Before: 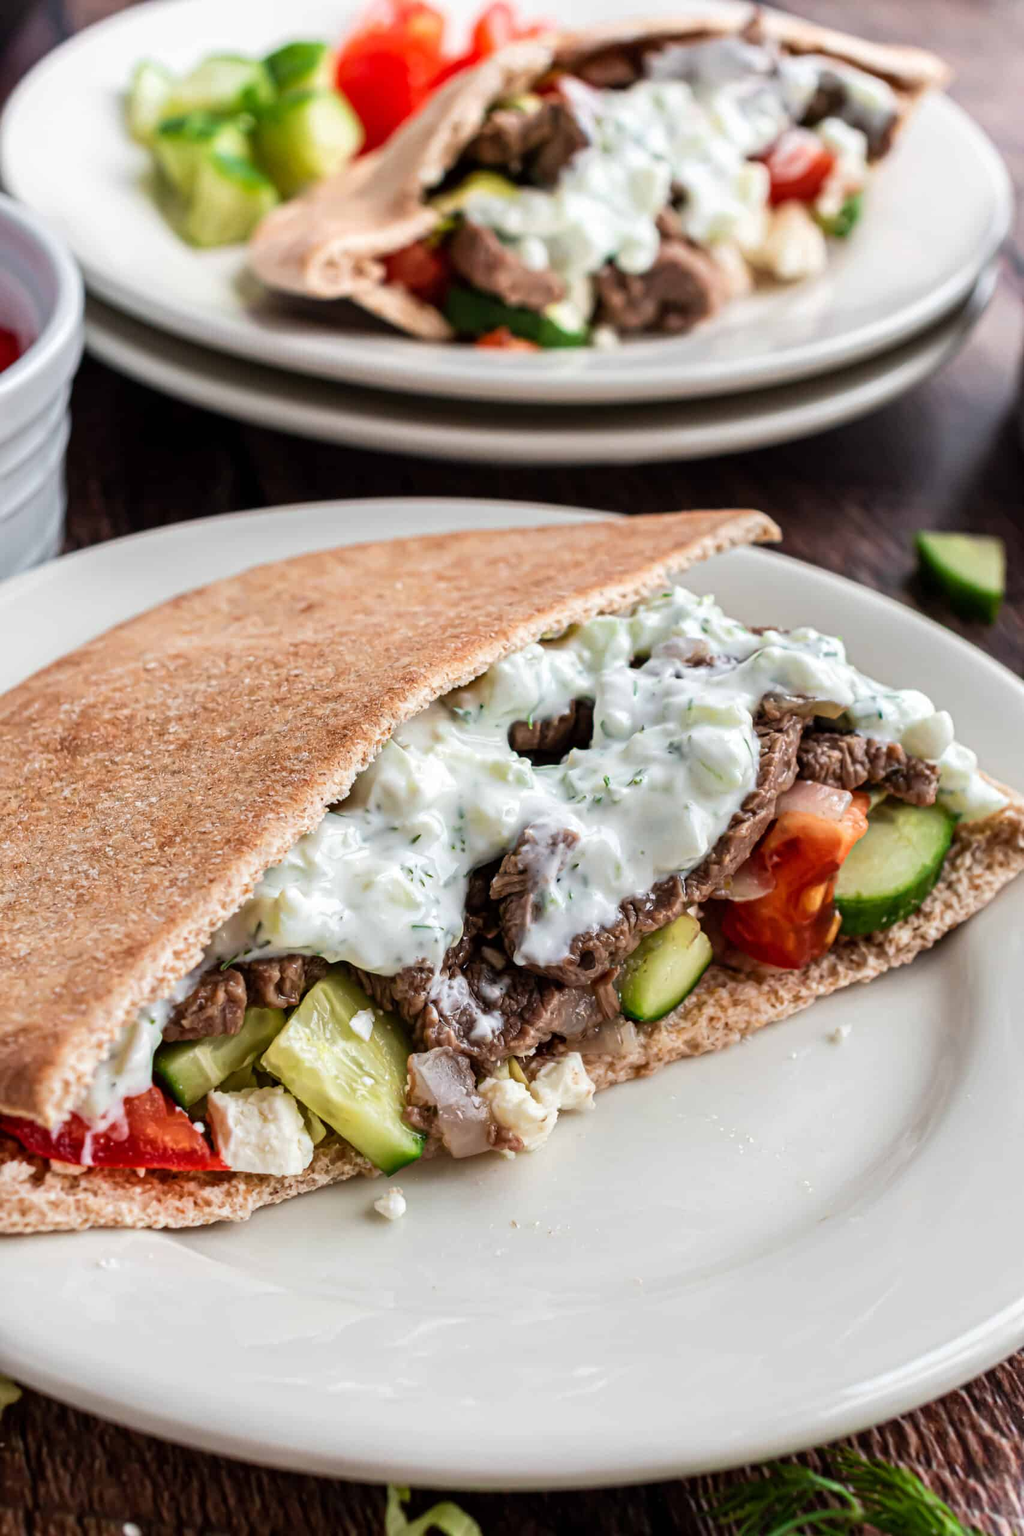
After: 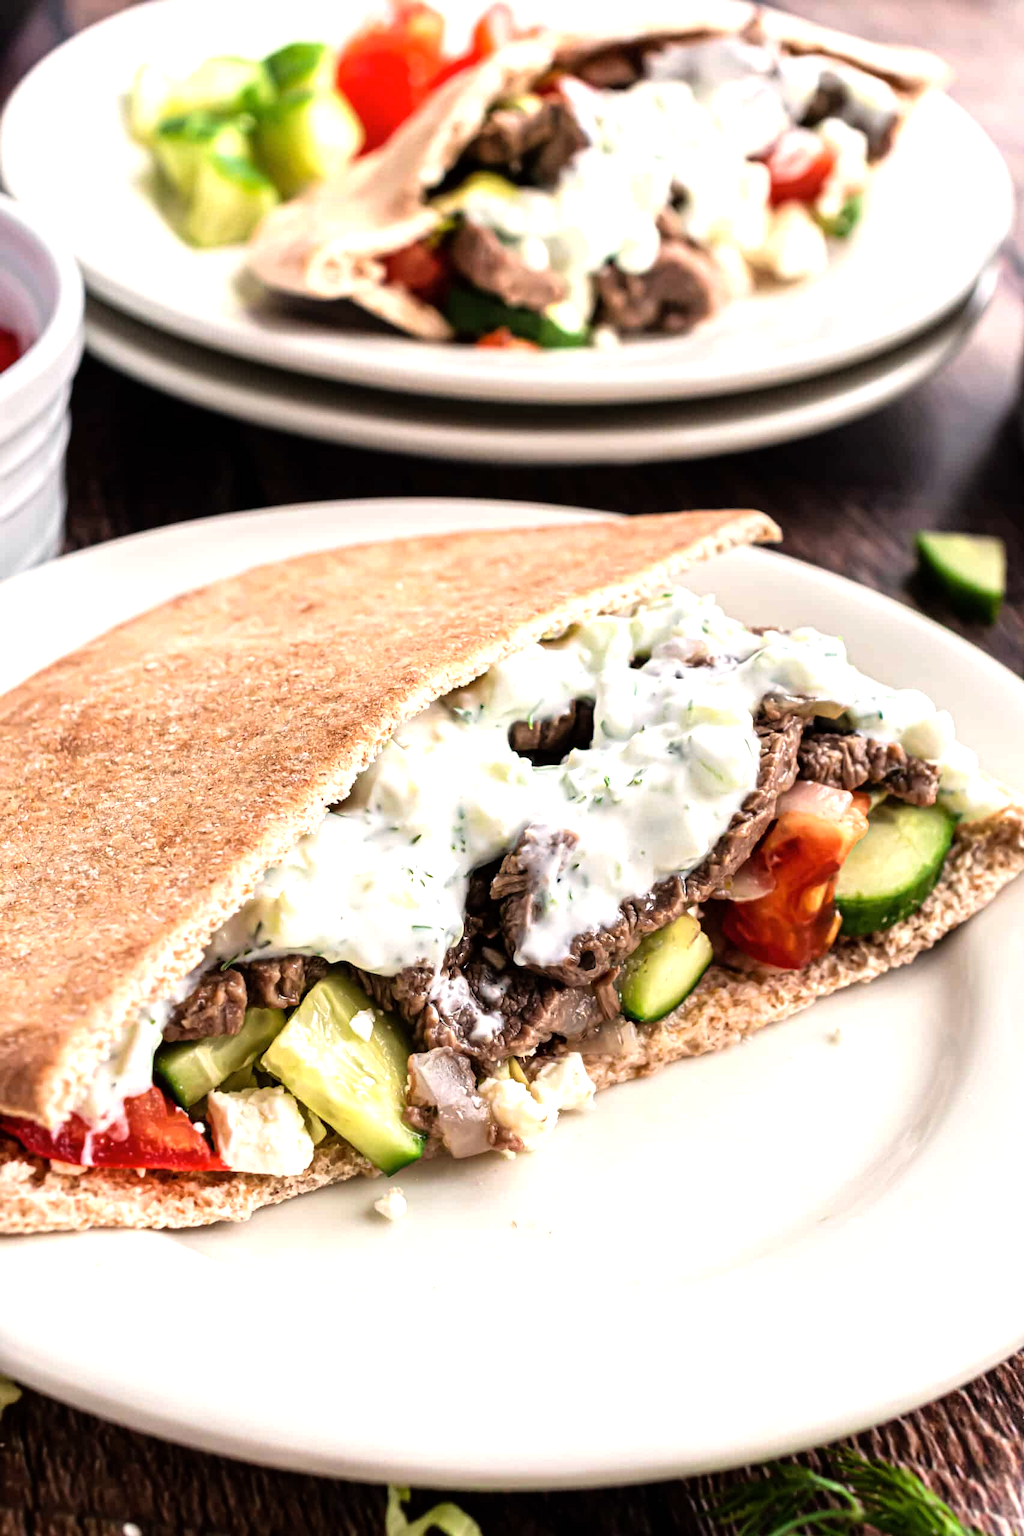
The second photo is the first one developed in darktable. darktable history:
color correction: highlights a* 3.61, highlights b* 5.1
tone equalizer: -8 EV -0.782 EV, -7 EV -0.723 EV, -6 EV -0.583 EV, -5 EV -0.413 EV, -3 EV 0.387 EV, -2 EV 0.6 EV, -1 EV 0.695 EV, +0 EV 0.772 EV
contrast brightness saturation: saturation -0.049
